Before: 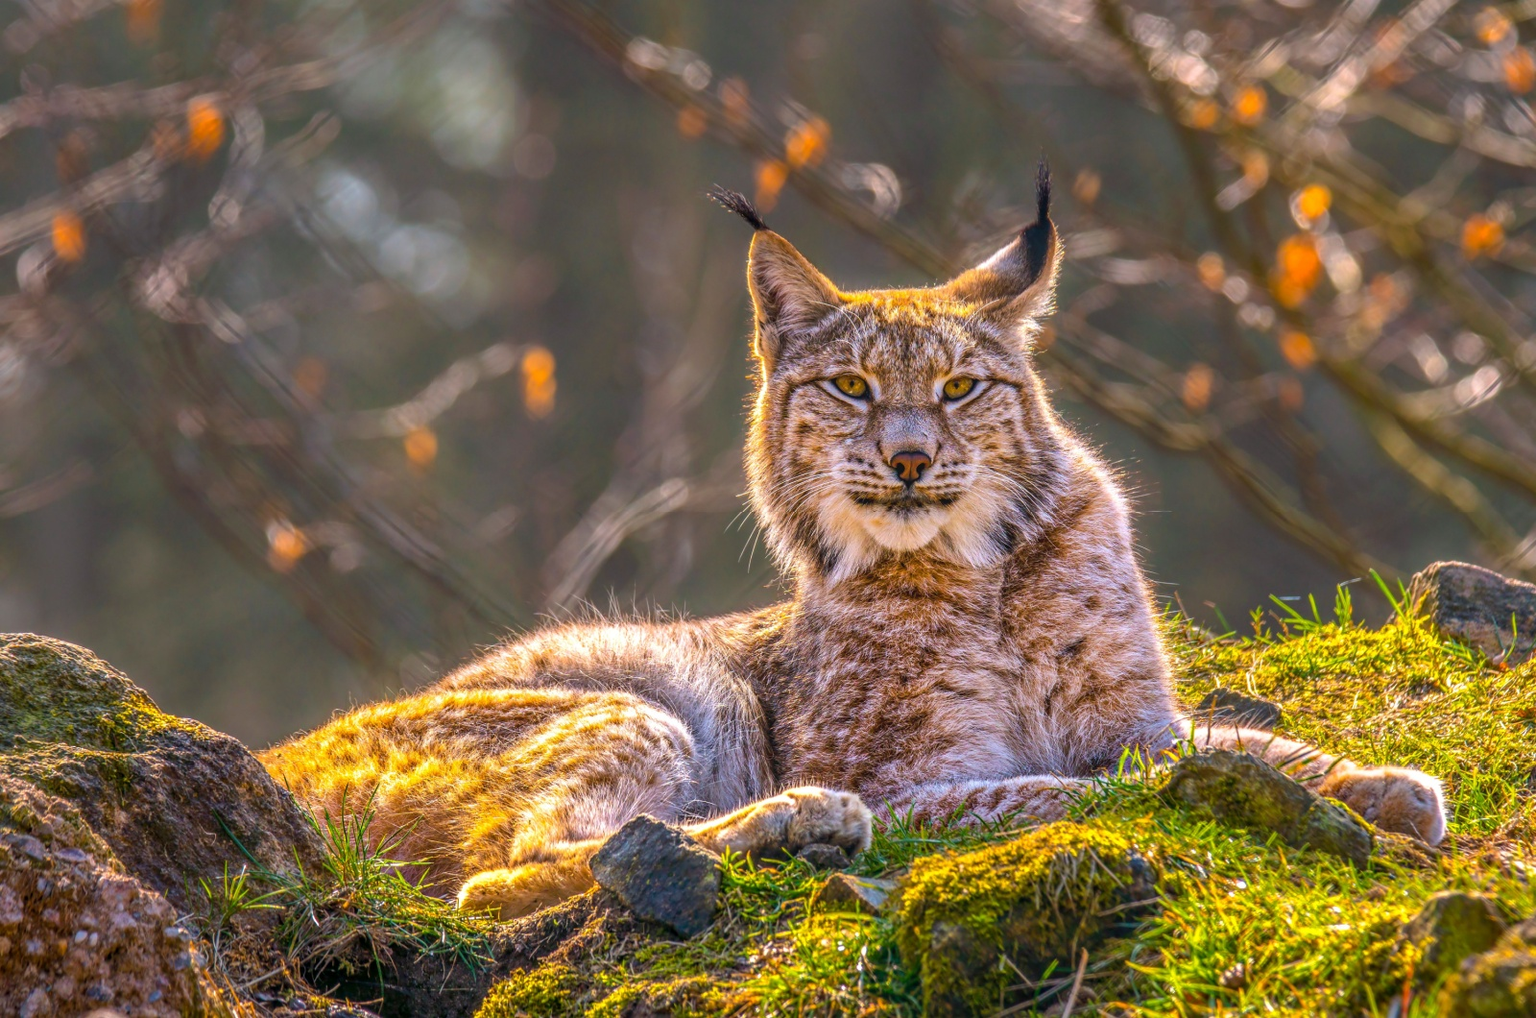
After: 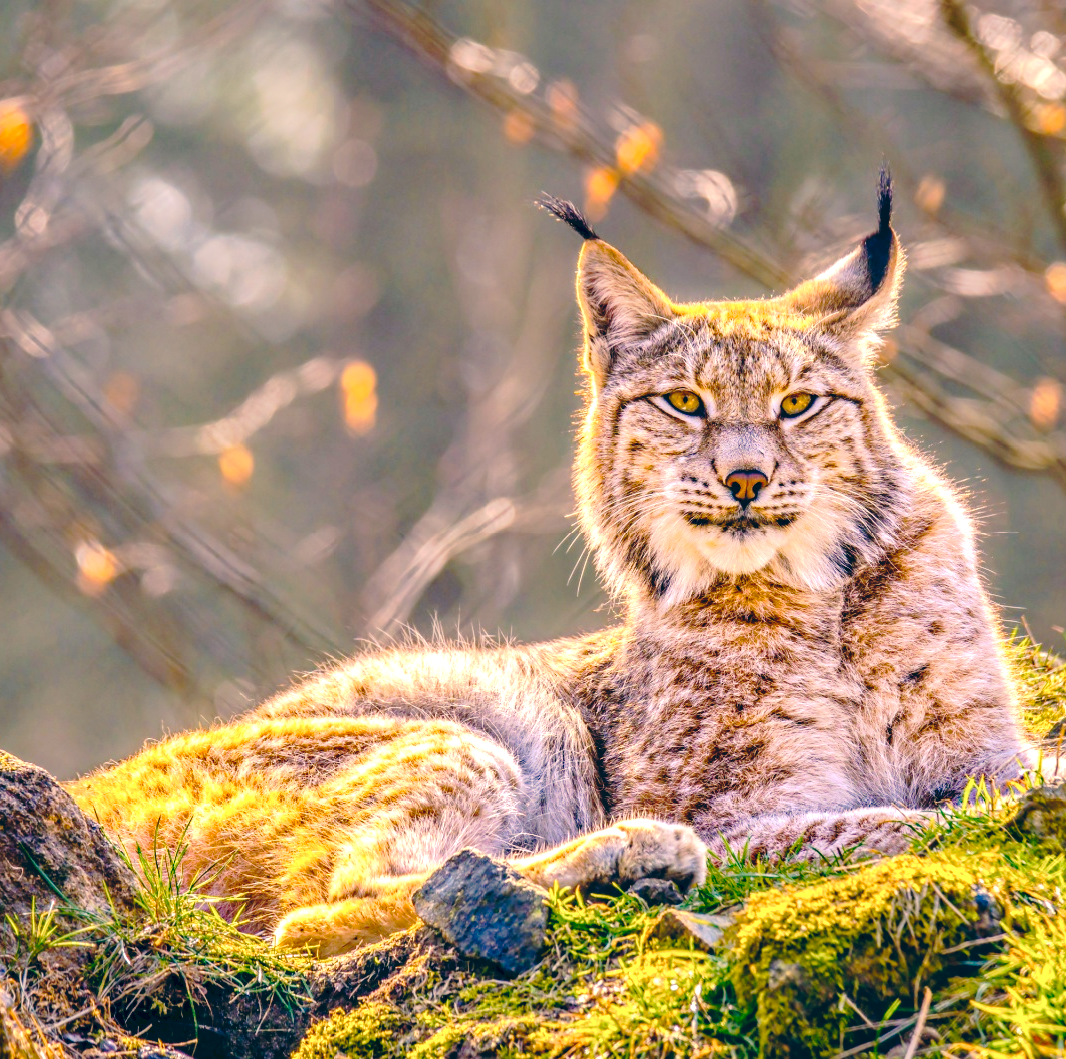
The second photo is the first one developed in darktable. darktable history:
crop and rotate: left 12.673%, right 20.66%
color correction: highlights a* 10.32, highlights b* 14.66, shadows a* -9.59, shadows b* -15.02
contrast equalizer: y [[0.524, 0.538, 0.547, 0.548, 0.538, 0.524], [0.5 ×6], [0.5 ×6], [0 ×6], [0 ×6]]
exposure: black level correction -0.002, exposure 0.54 EV, compensate highlight preservation false
tone curve: curves: ch0 [(0, 0) (0.003, 0.051) (0.011, 0.052) (0.025, 0.055) (0.044, 0.062) (0.069, 0.068) (0.1, 0.077) (0.136, 0.098) (0.177, 0.145) (0.224, 0.223) (0.277, 0.314) (0.335, 0.43) (0.399, 0.518) (0.468, 0.591) (0.543, 0.656) (0.623, 0.726) (0.709, 0.809) (0.801, 0.857) (0.898, 0.918) (1, 1)], preserve colors none
white balance: red 1.009, blue 1.027
